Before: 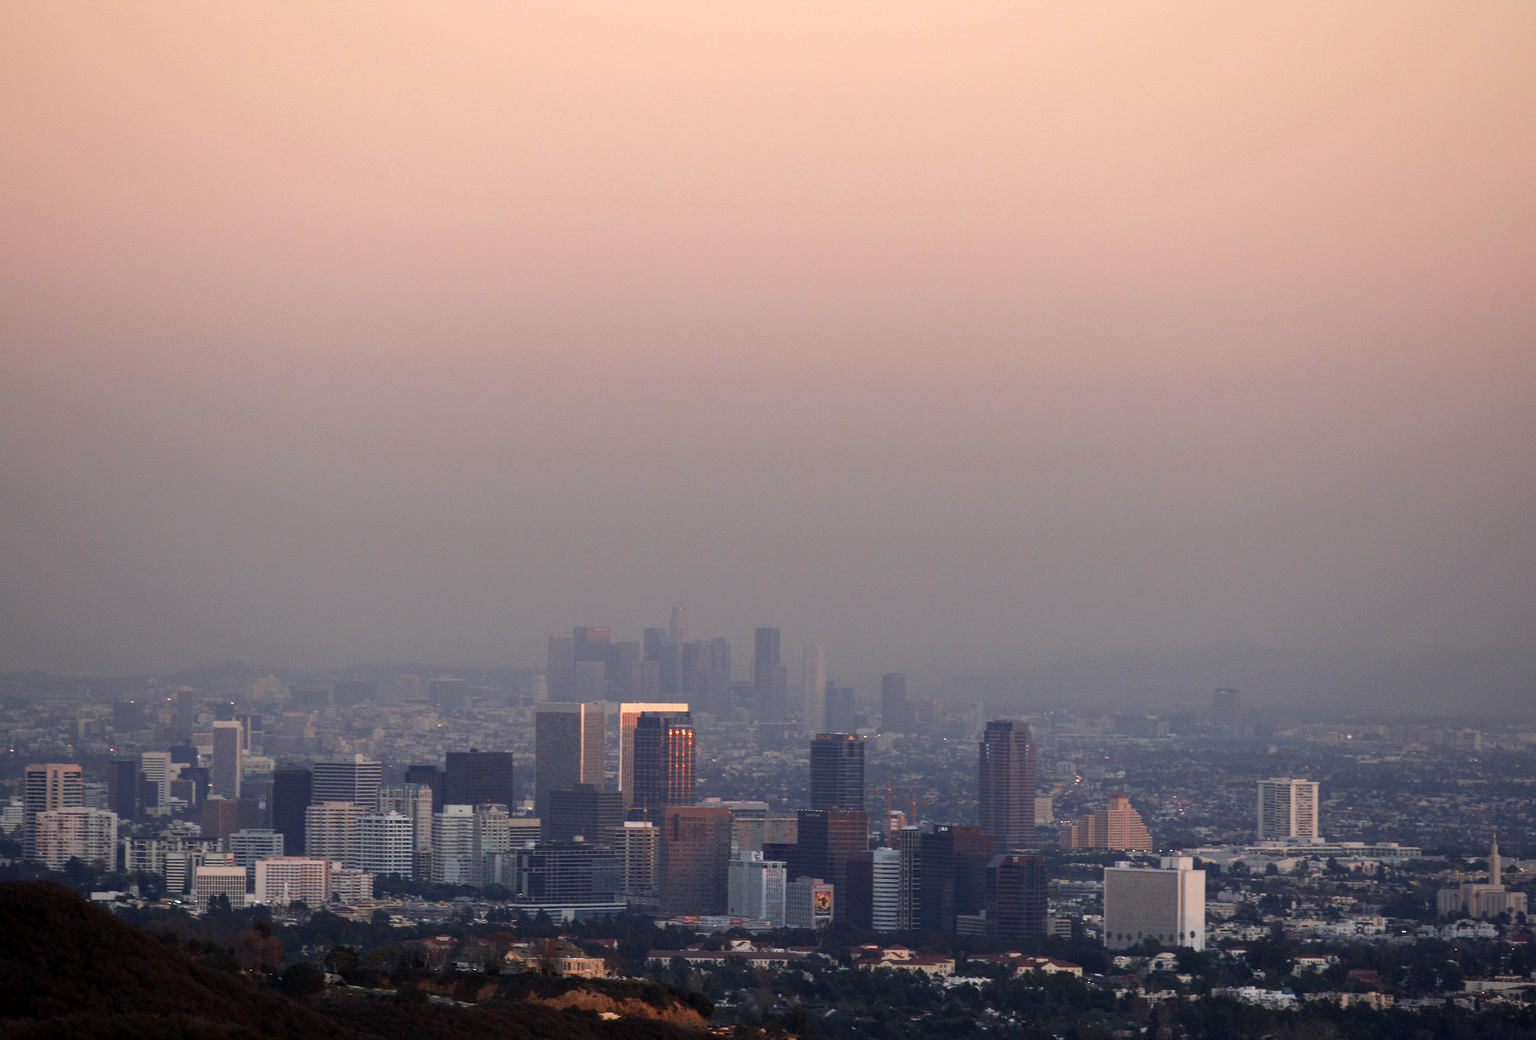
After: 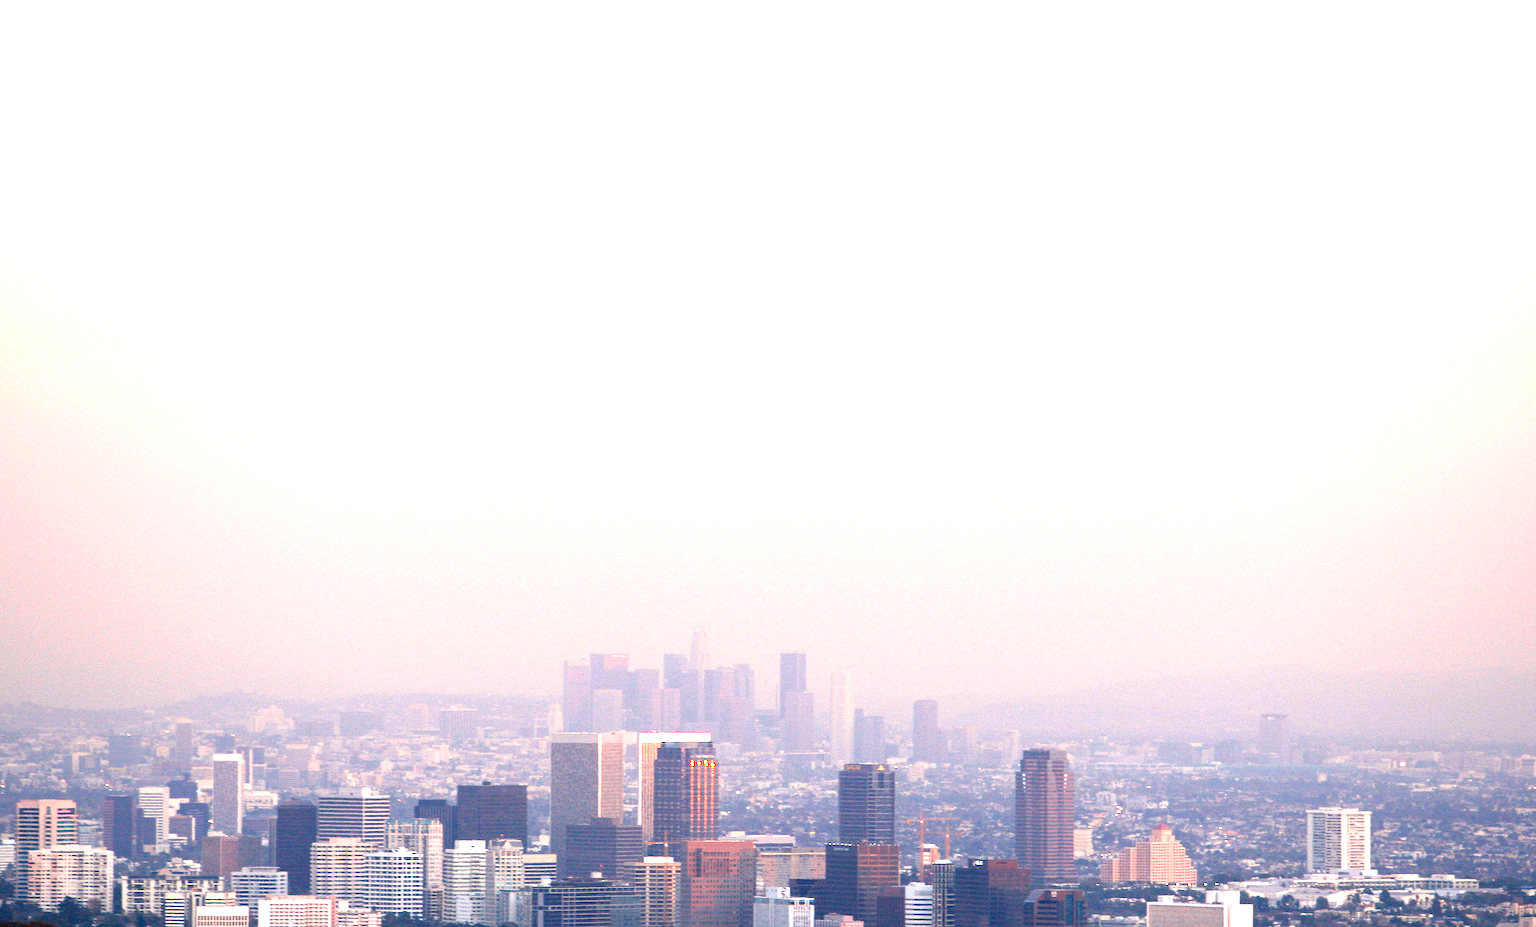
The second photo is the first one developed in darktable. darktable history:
color correction: highlights a* 5.41, highlights b* 5.34, shadows a* -4.69, shadows b* -5.19
crop and rotate: angle 0.319°, left 0.326%, right 3.339%, bottom 14.064%
exposure: exposure 1.992 EV, compensate highlight preservation false
